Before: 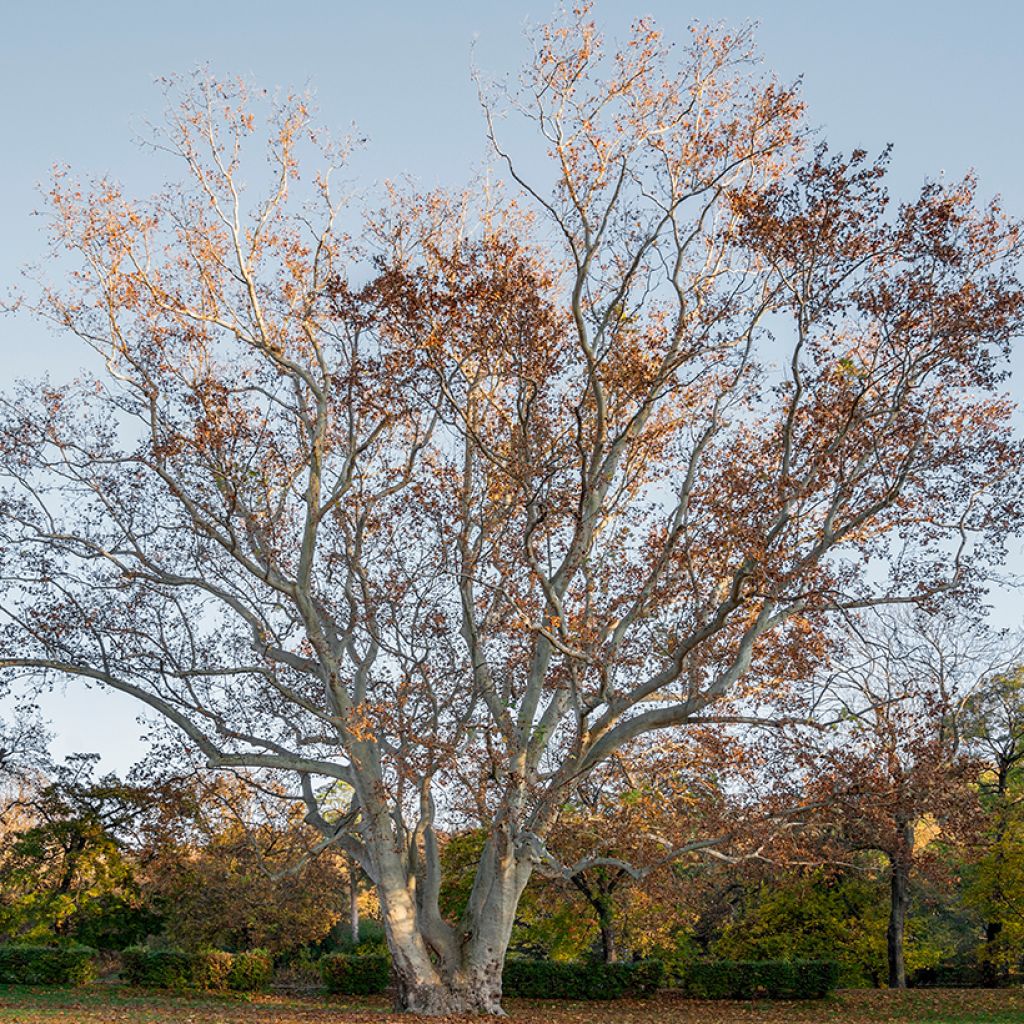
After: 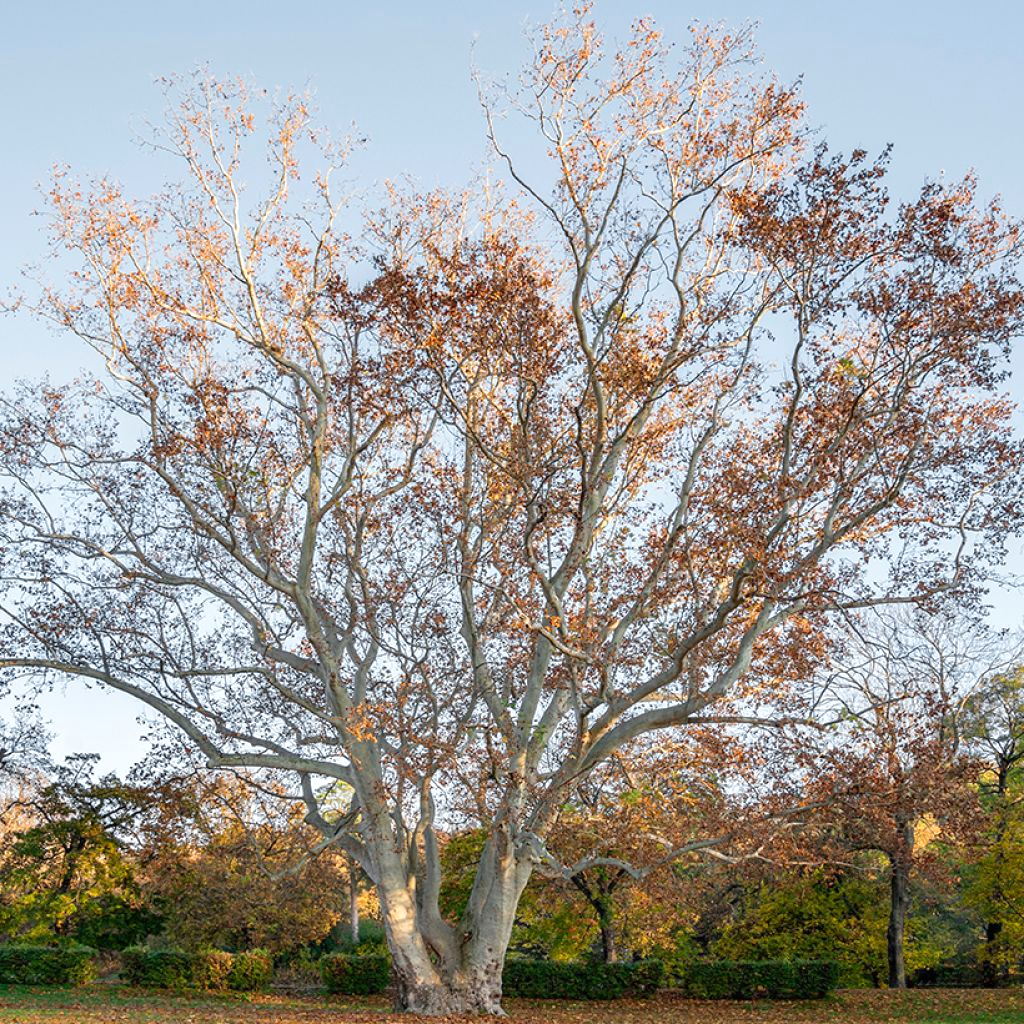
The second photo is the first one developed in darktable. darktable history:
levels: levels [0, 0.478, 1]
exposure: exposure 0.2 EV, compensate highlight preservation false
